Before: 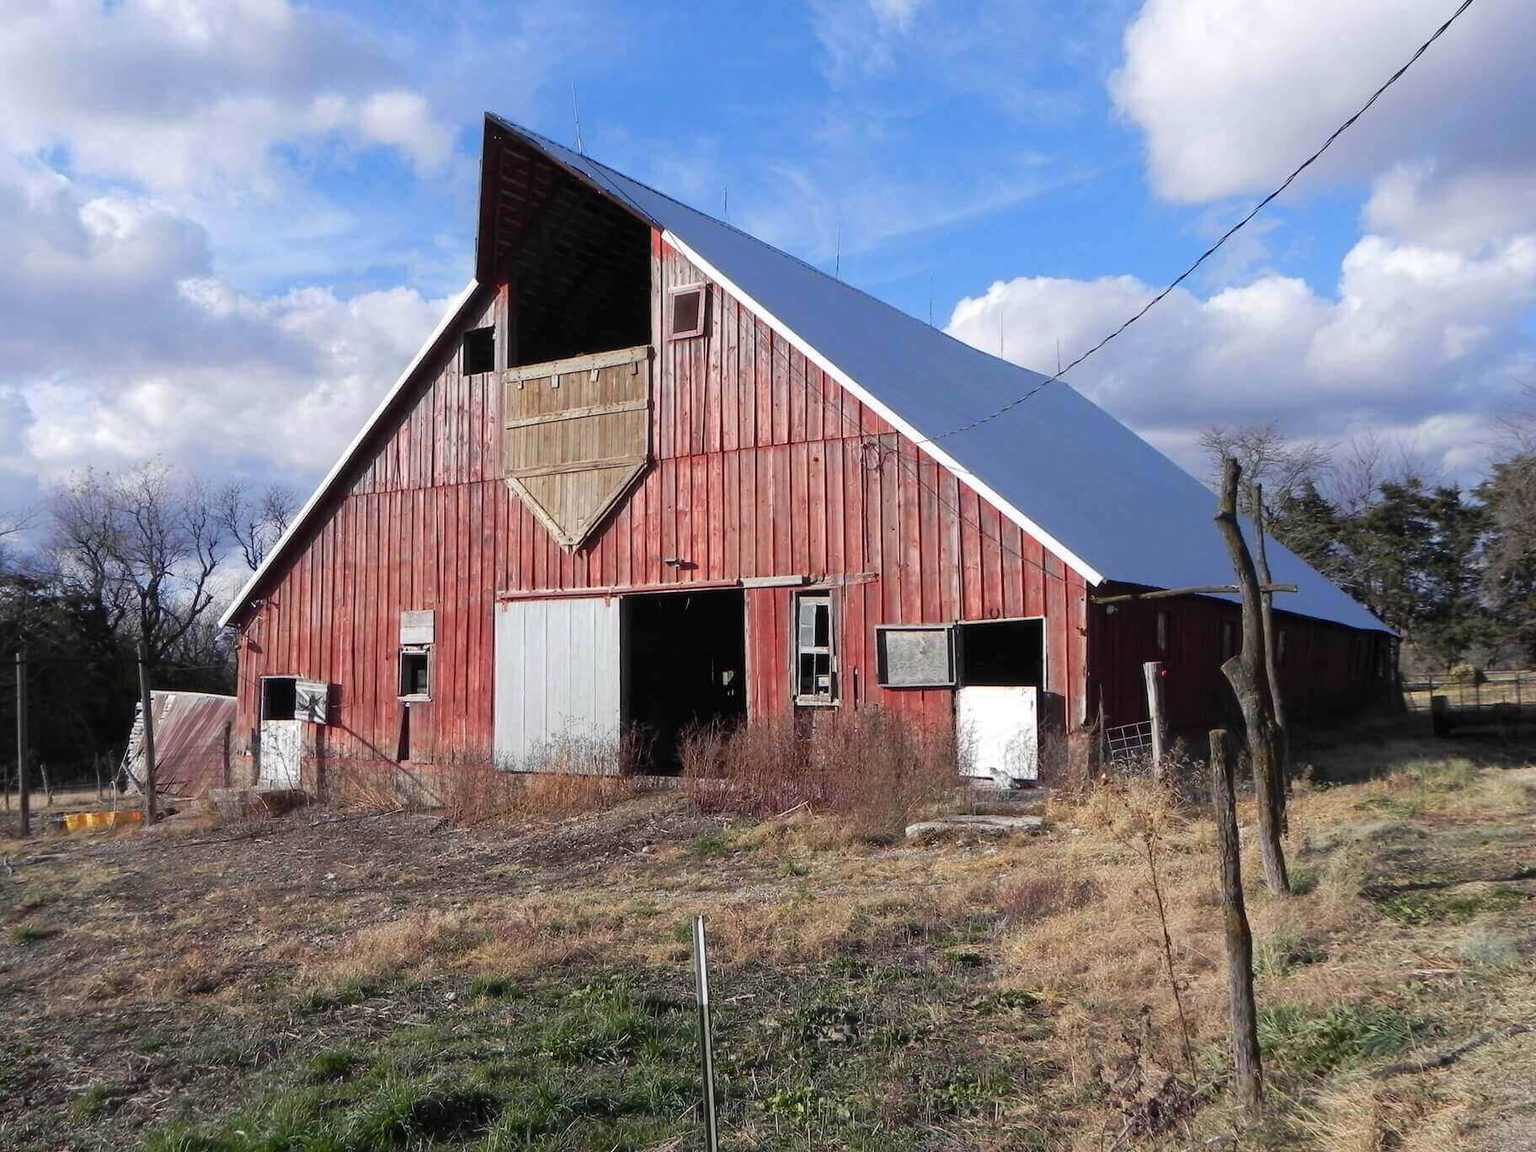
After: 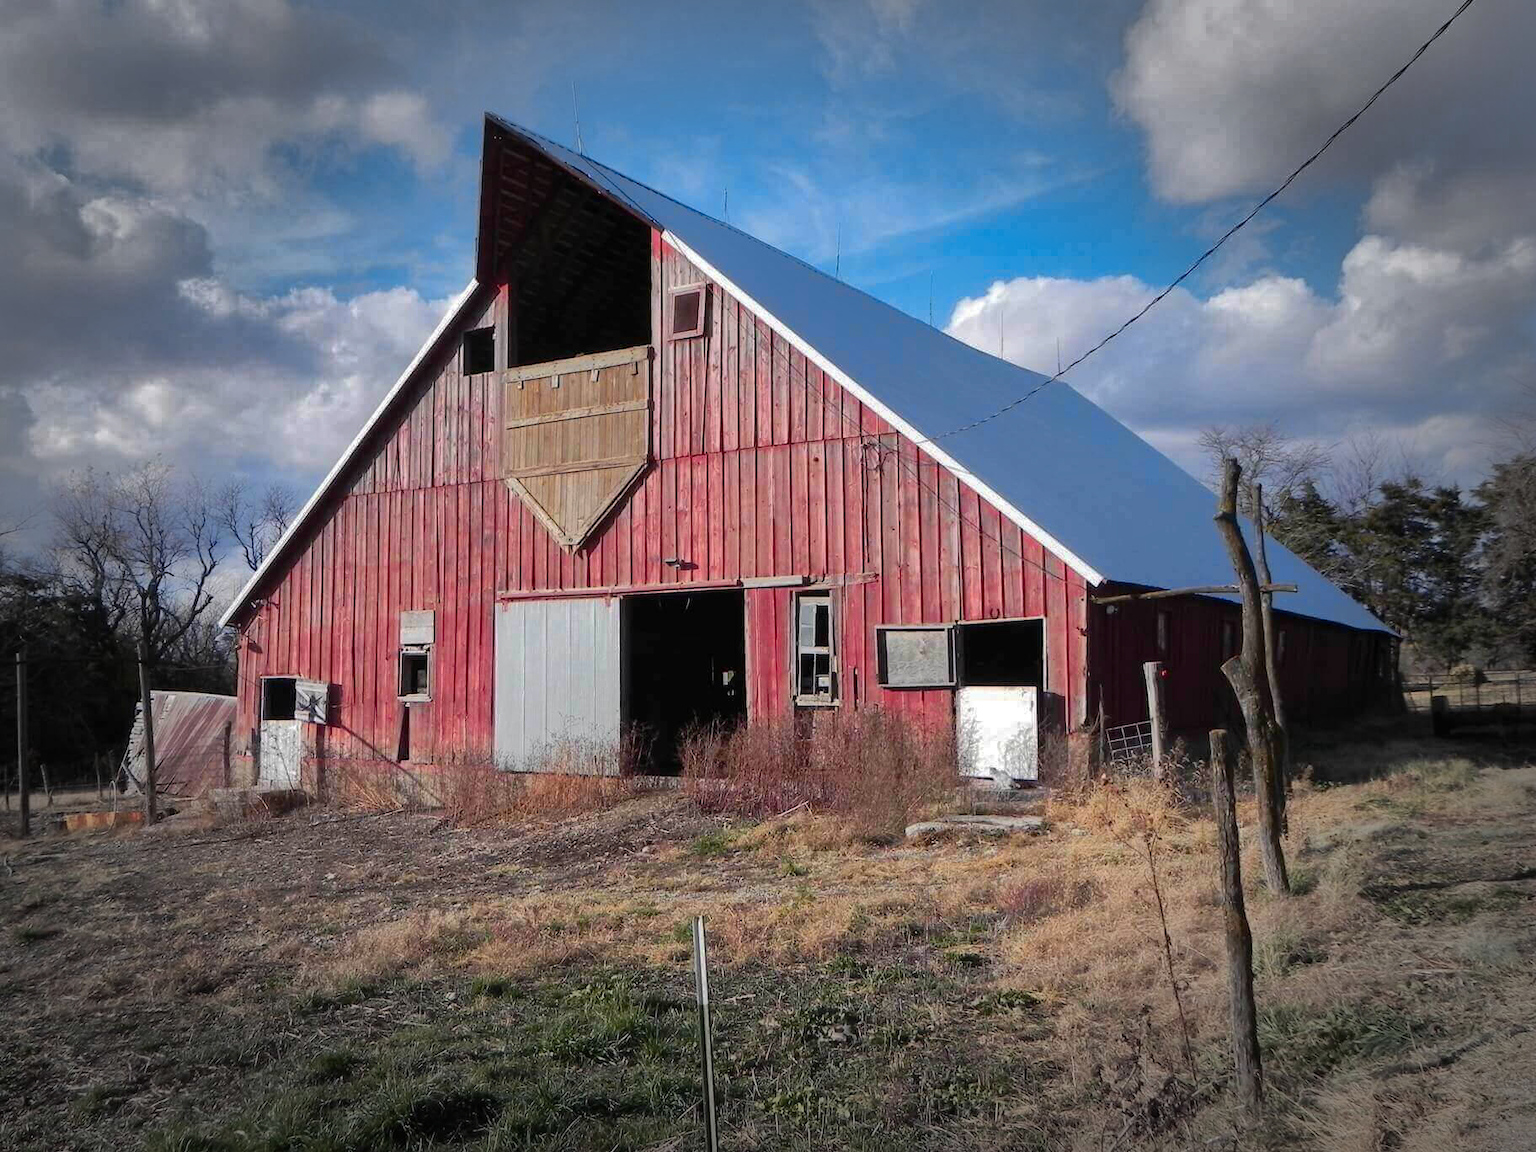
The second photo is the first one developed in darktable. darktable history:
vignetting: fall-off start 66.07%, fall-off radius 39.78%, automatic ratio true, width/height ratio 0.677
shadows and highlights: shadows -19.48, highlights -73.26
color zones: curves: ch1 [(0.235, 0.558) (0.75, 0.5)]; ch2 [(0.25, 0.462) (0.749, 0.457)], mix 24.92%
